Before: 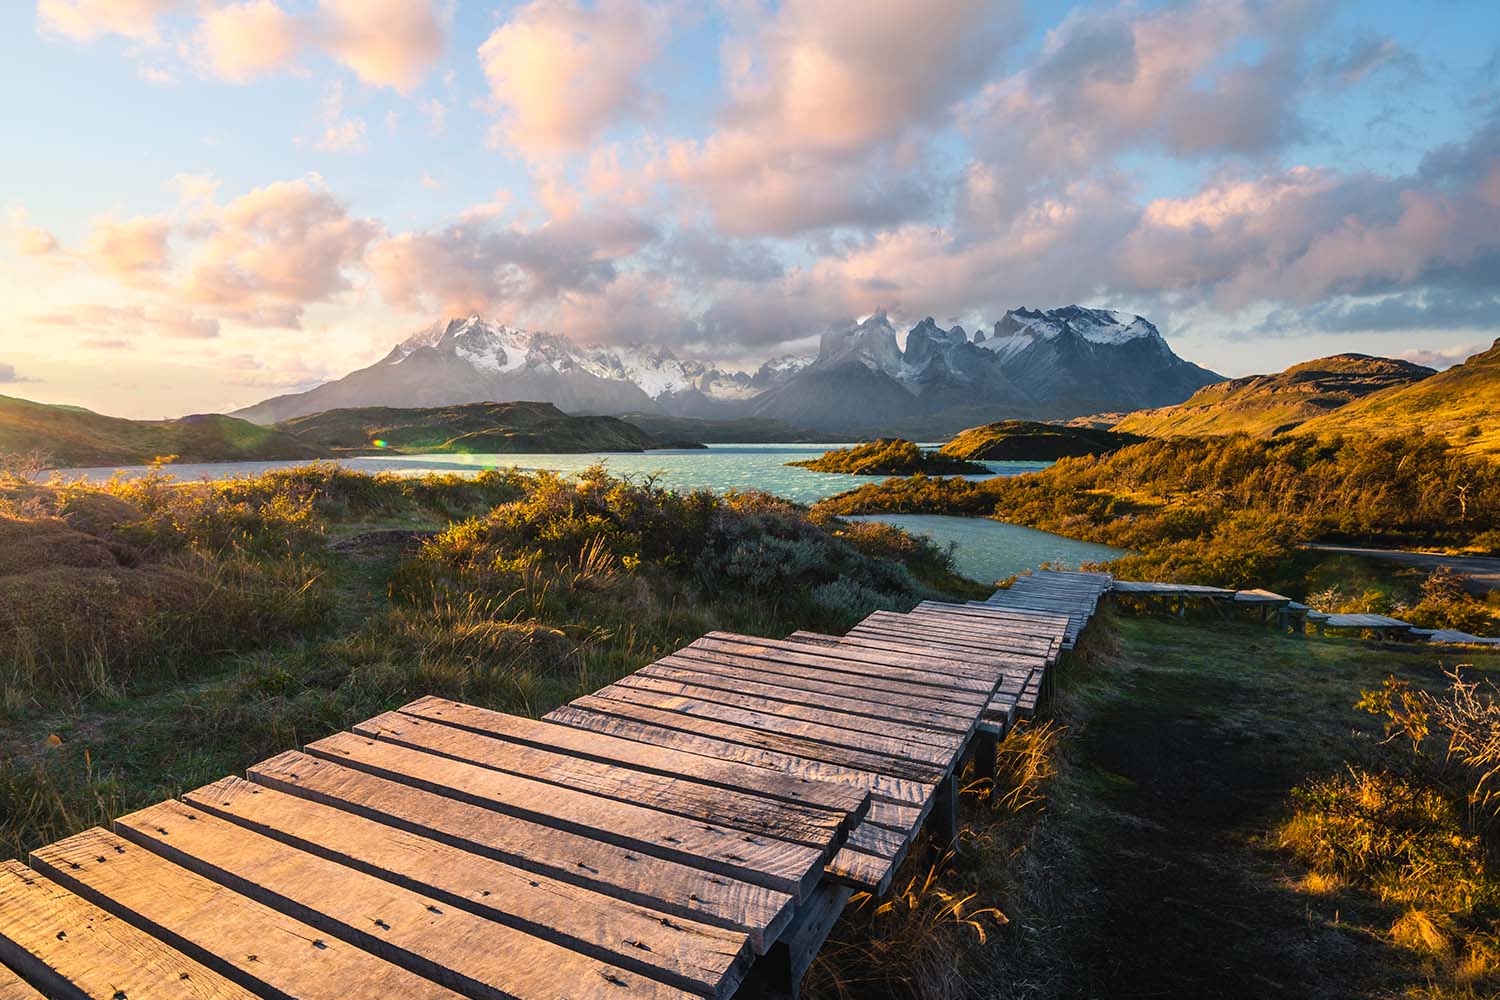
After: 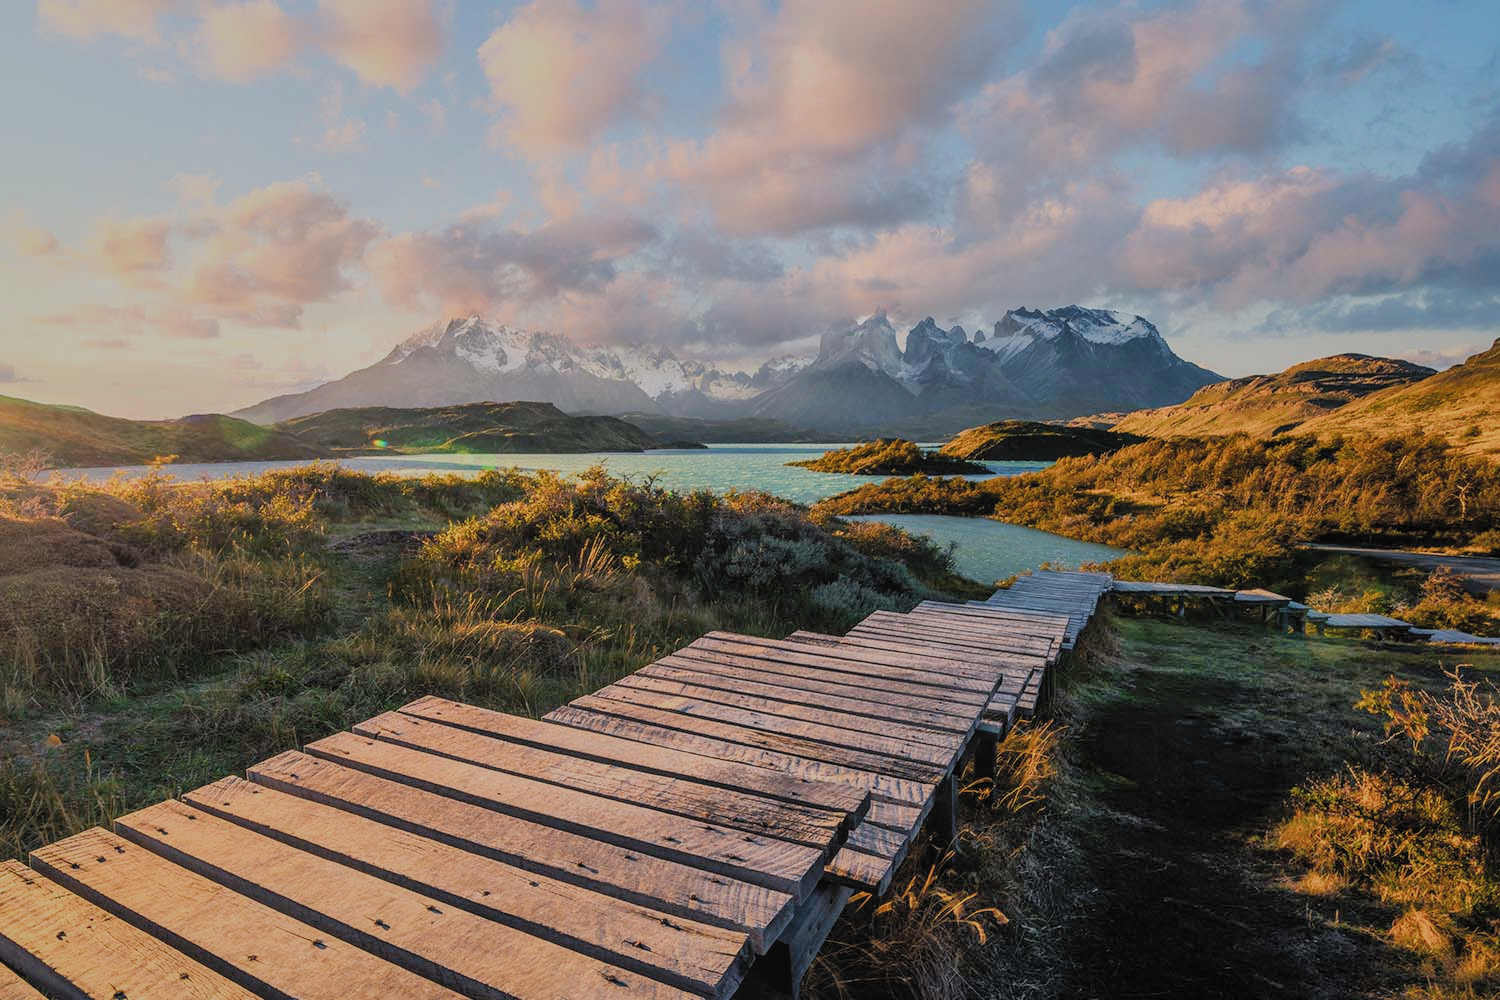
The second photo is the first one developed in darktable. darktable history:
shadows and highlights: on, module defaults
filmic rgb: black relative exposure -7.65 EV, white relative exposure 4.56 EV, hardness 3.61, color science v5 (2021), contrast in shadows safe, contrast in highlights safe
local contrast: detail 110%
